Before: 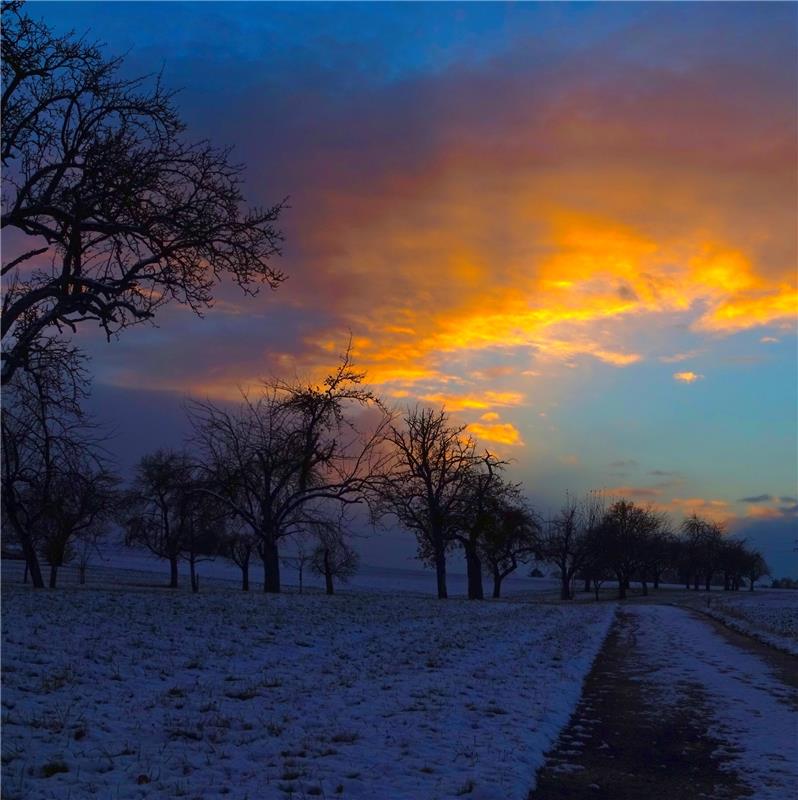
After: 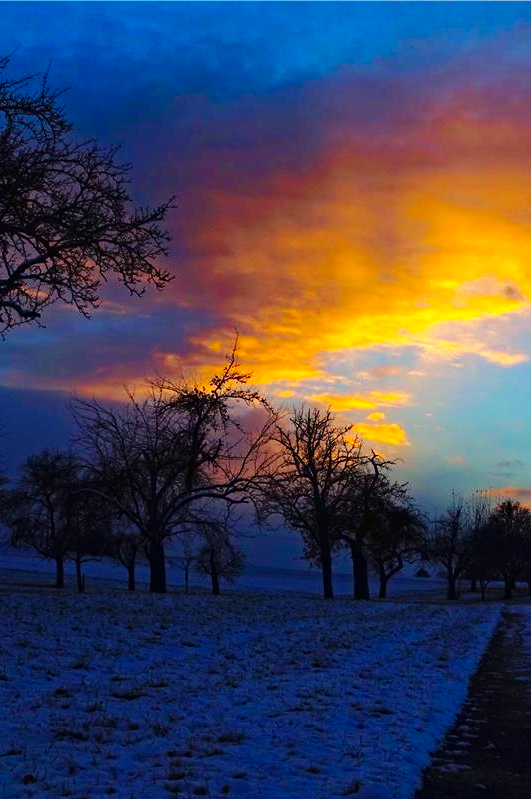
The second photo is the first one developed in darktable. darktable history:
haze removal: strength 0.295, distance 0.252, adaptive false
crop and rotate: left 14.325%, right 19.096%
base curve: curves: ch0 [(0, 0) (0.032, 0.025) (0.121, 0.166) (0.206, 0.329) (0.605, 0.79) (1, 1)], preserve colors none
